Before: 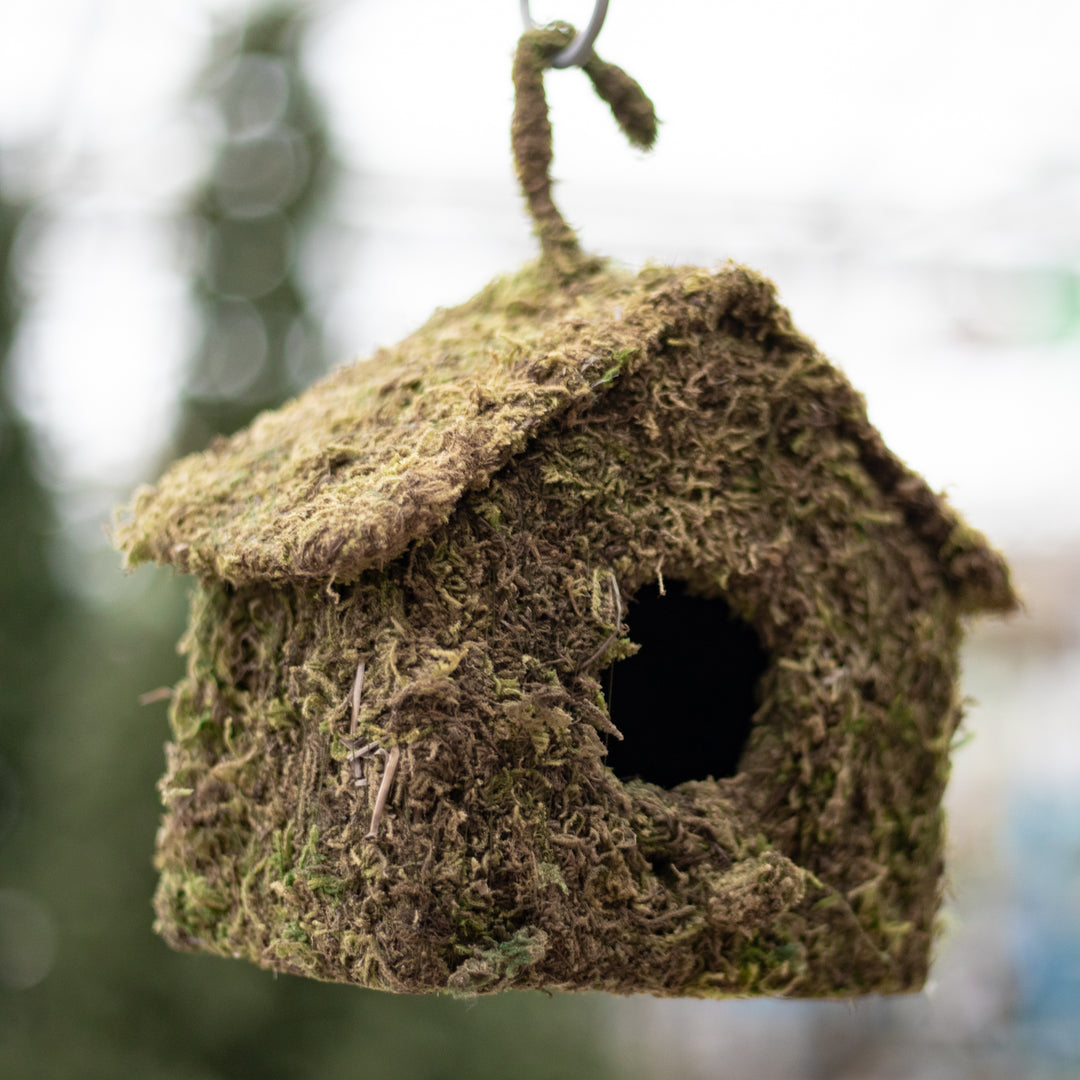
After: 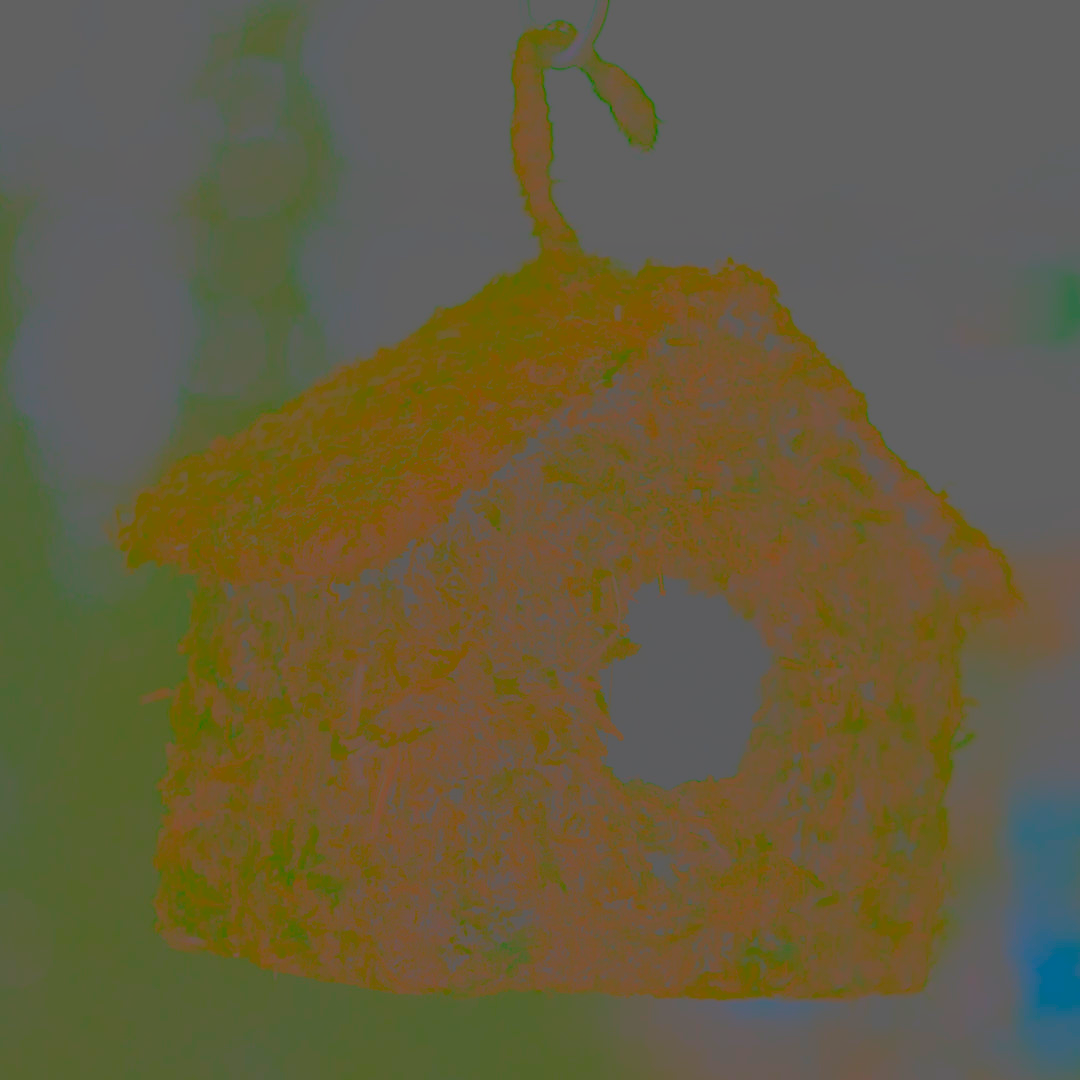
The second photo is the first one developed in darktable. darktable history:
contrast brightness saturation: contrast -0.98, brightness -0.161, saturation 0.748
